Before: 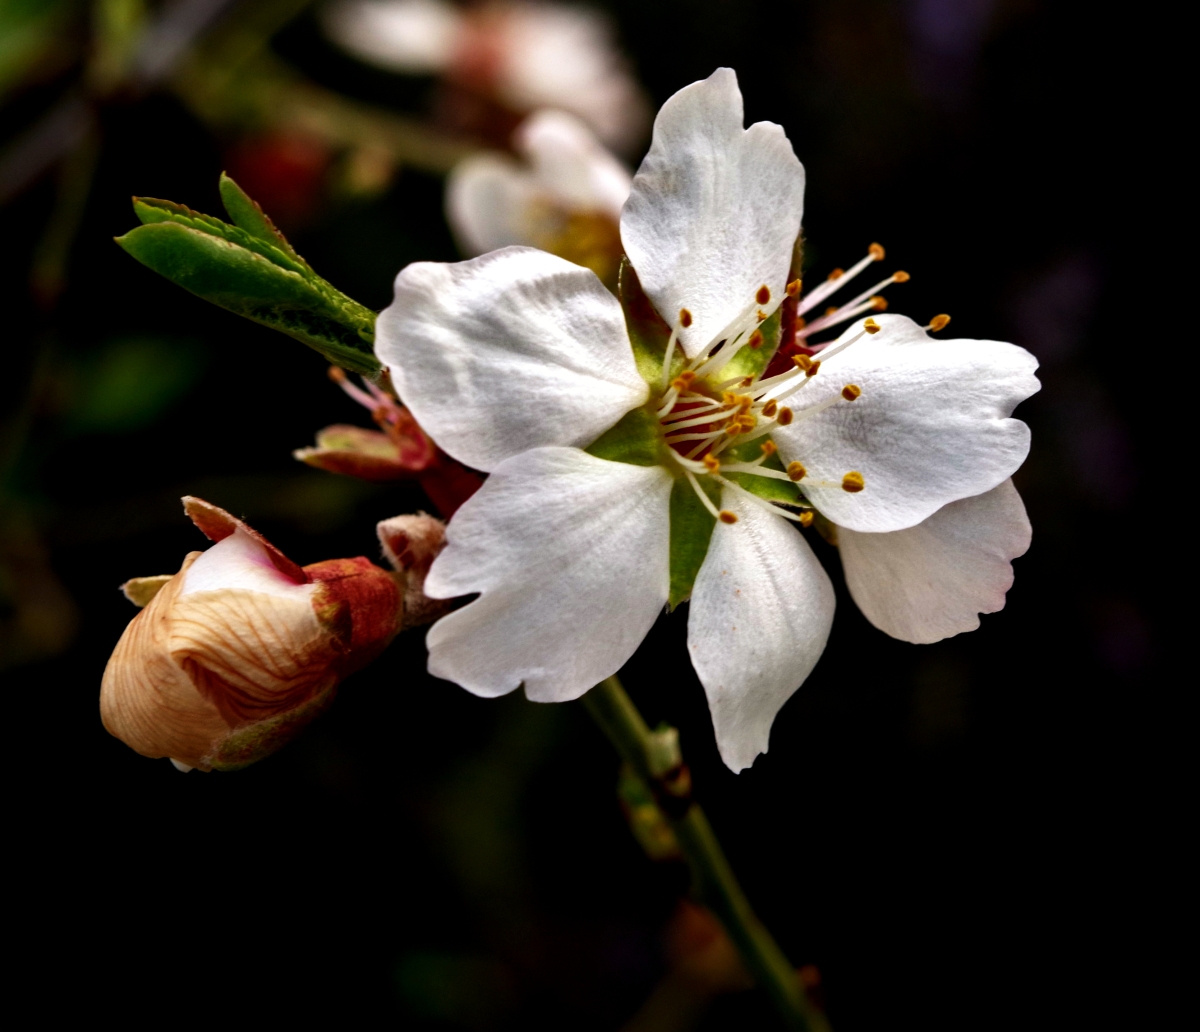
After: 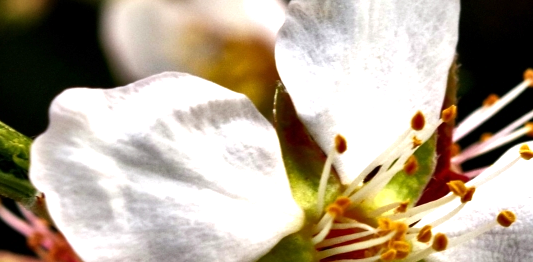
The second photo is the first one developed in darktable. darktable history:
exposure: exposure 0.633 EV, compensate exposure bias true, compensate highlight preservation false
crop: left 28.759%, top 16.865%, right 26.818%, bottom 57.714%
